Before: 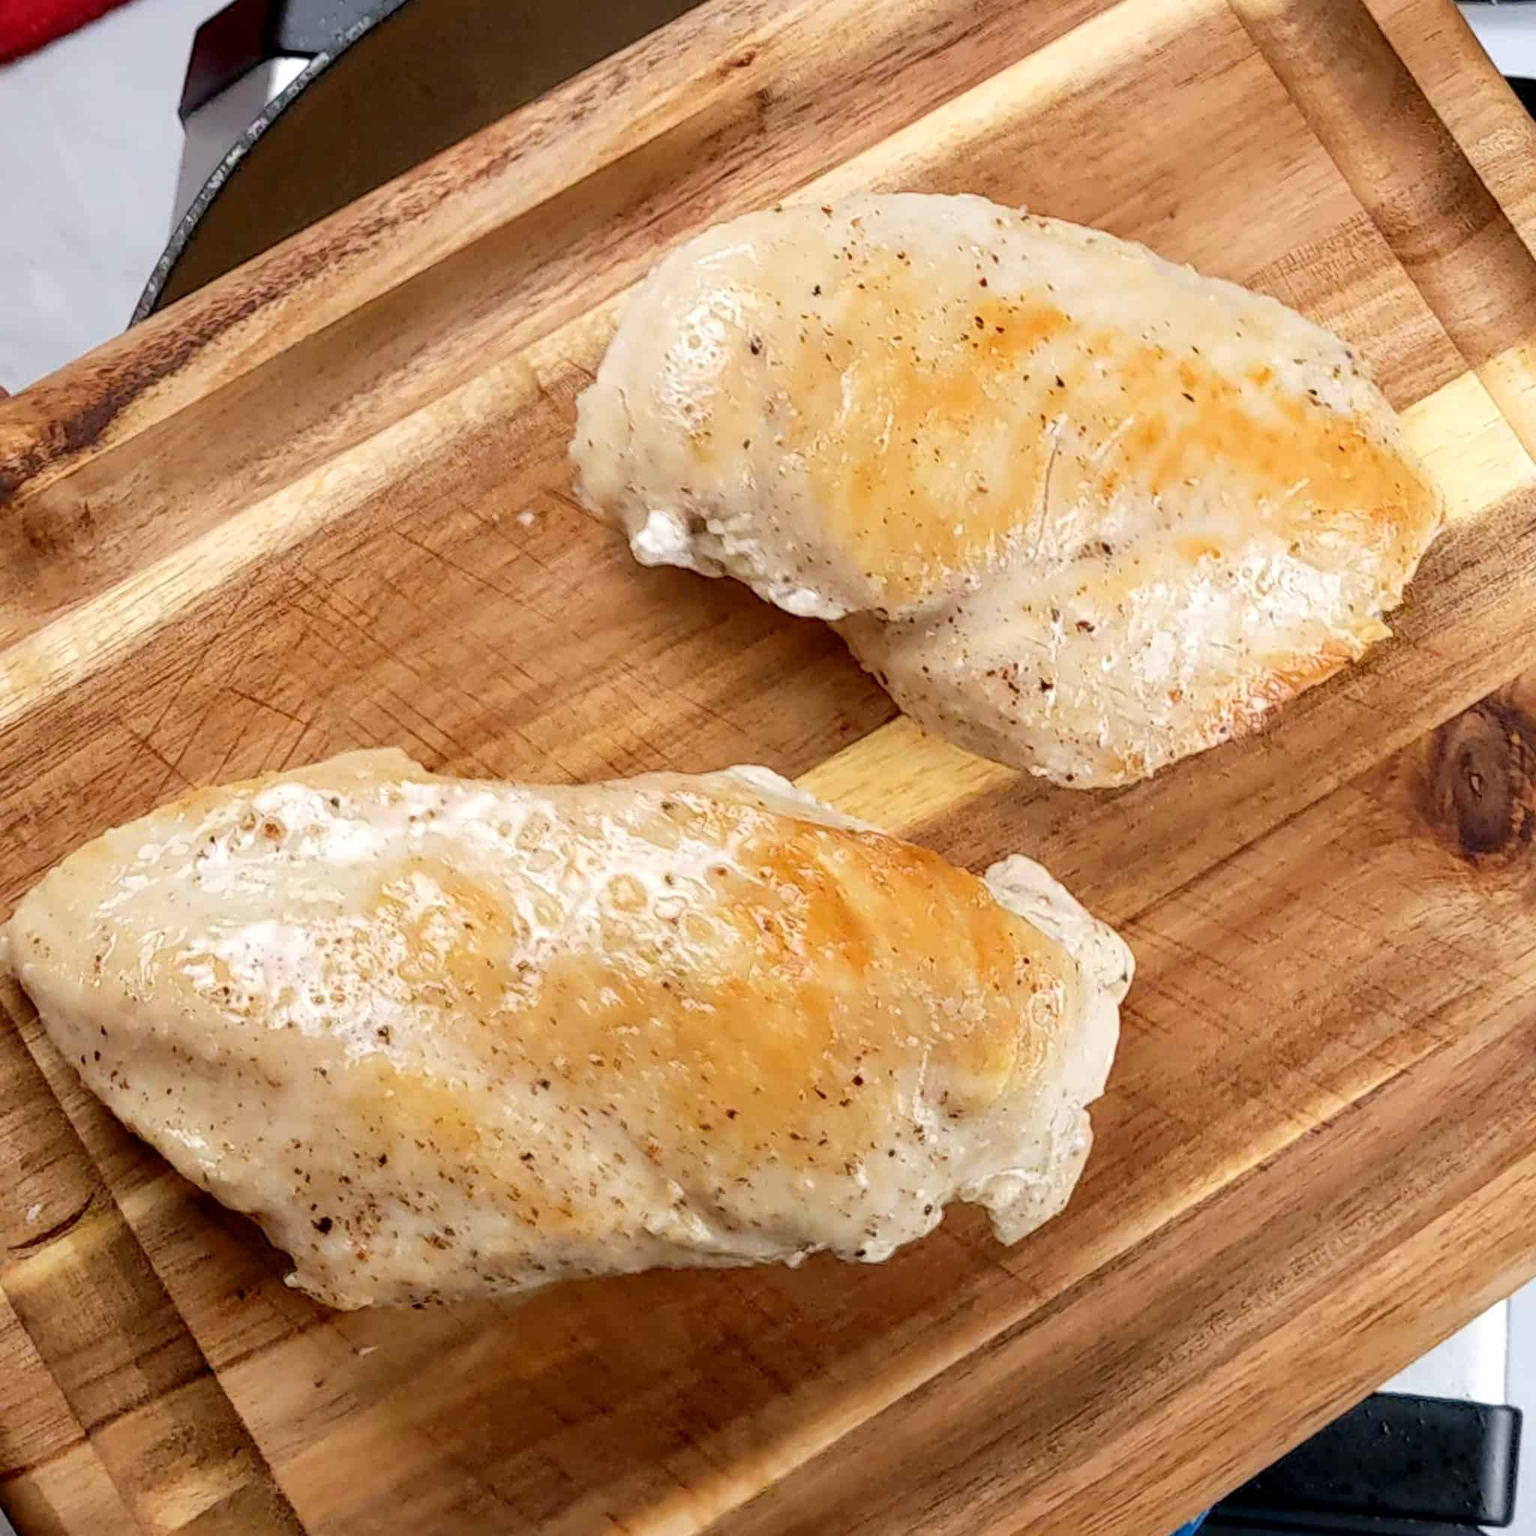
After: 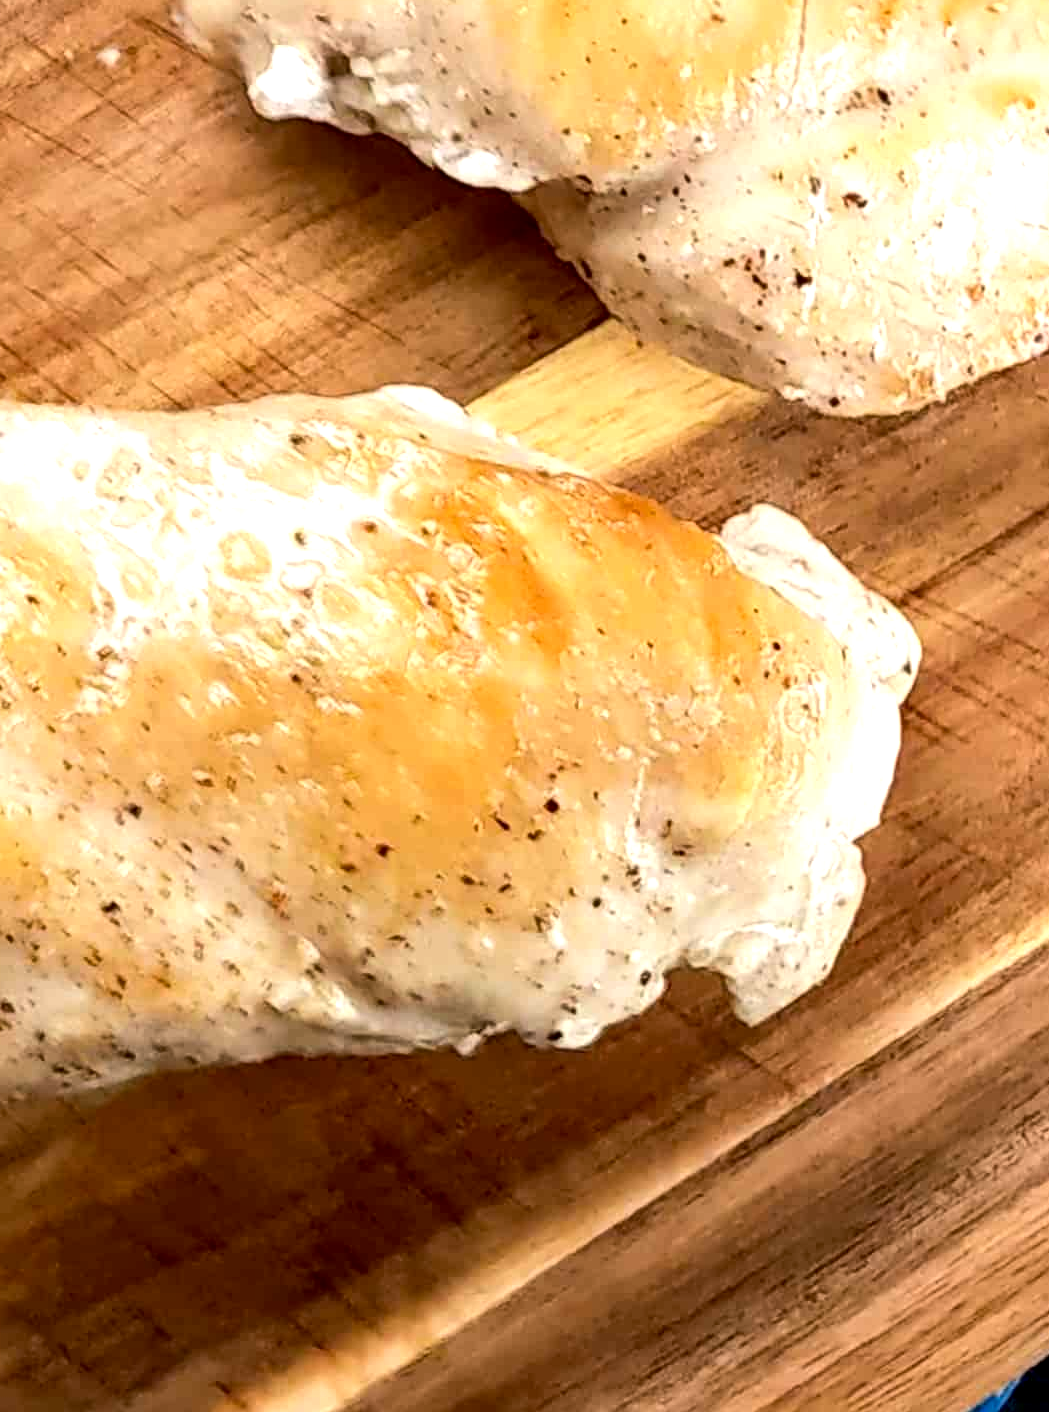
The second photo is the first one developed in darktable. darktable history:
exposure: black level correction 0.007, compensate highlight preservation false
crop and rotate: left 28.935%, top 31.033%, right 19.844%
tone equalizer: -8 EV -0.736 EV, -7 EV -0.67 EV, -6 EV -0.604 EV, -5 EV -0.421 EV, -3 EV 0.374 EV, -2 EV 0.6 EV, -1 EV 0.682 EV, +0 EV 0.771 EV, edges refinement/feathering 500, mask exposure compensation -1.57 EV, preserve details no
